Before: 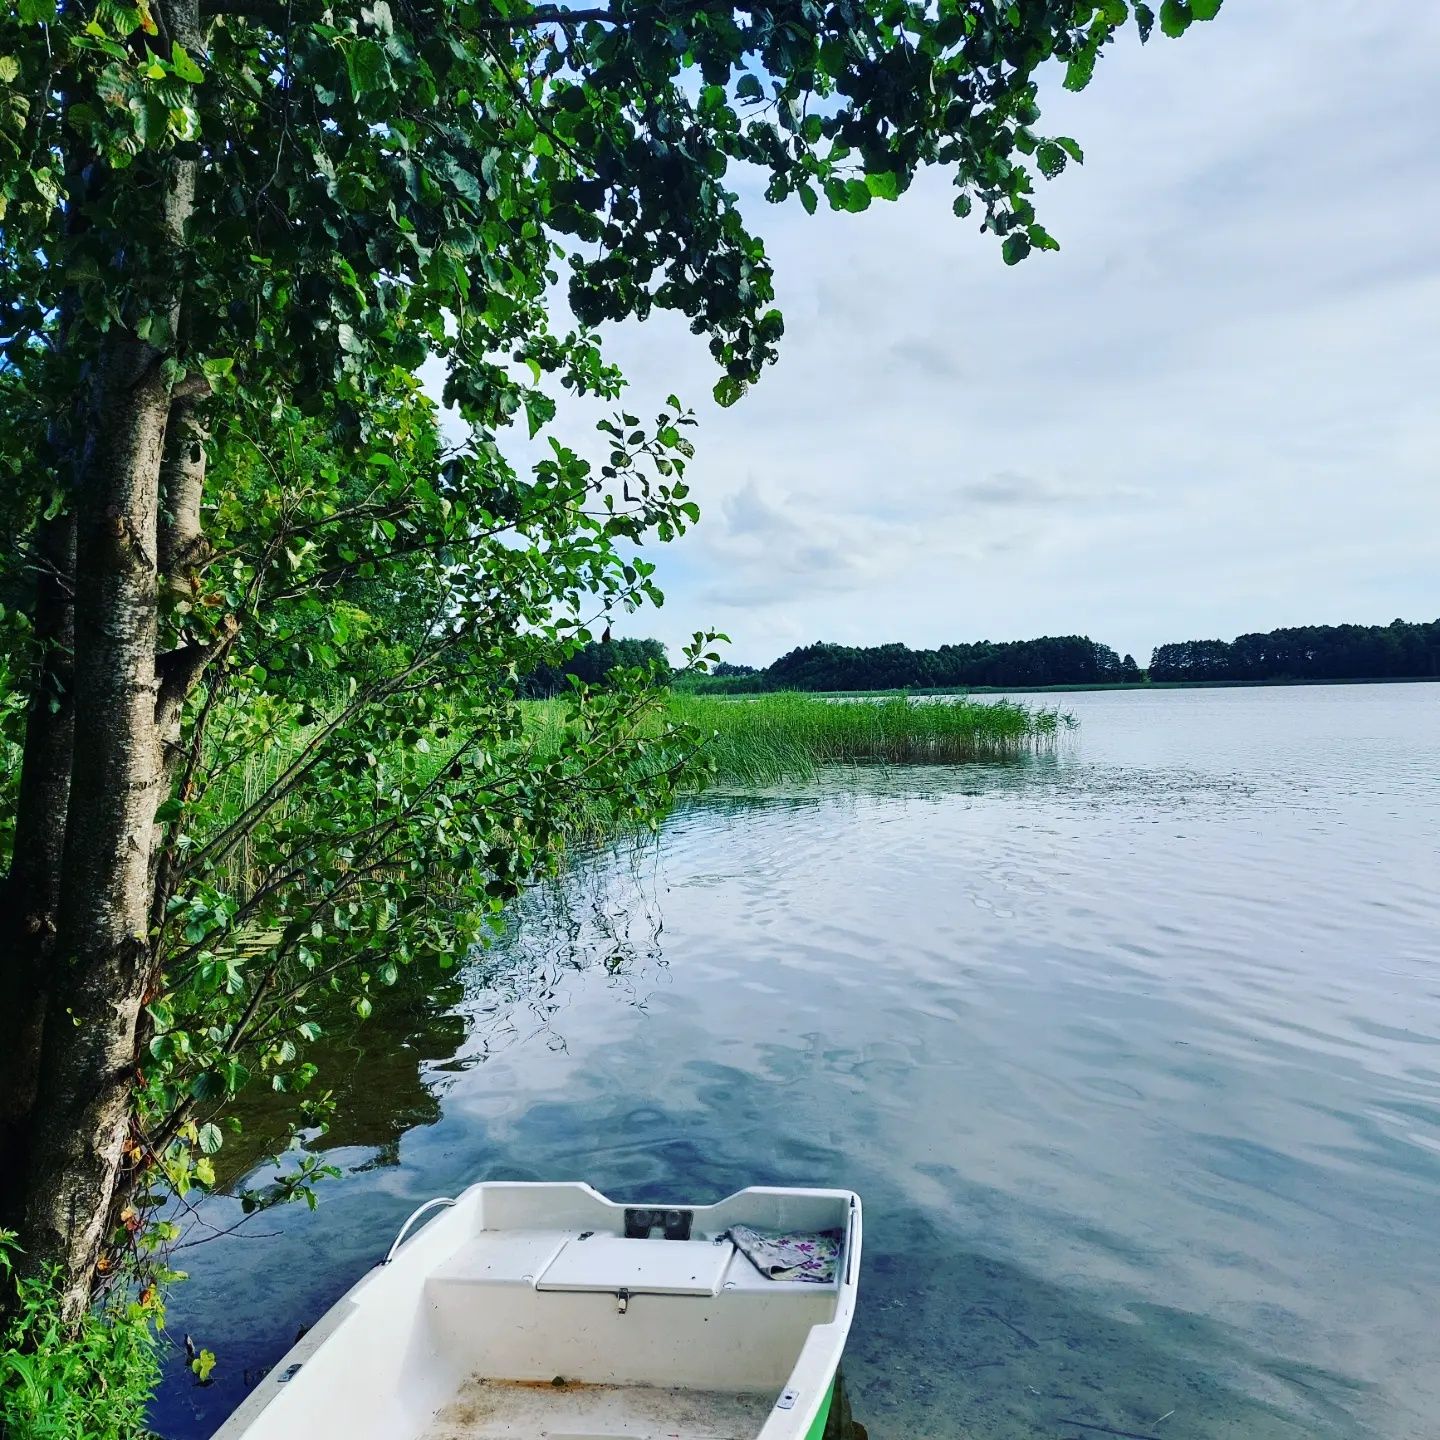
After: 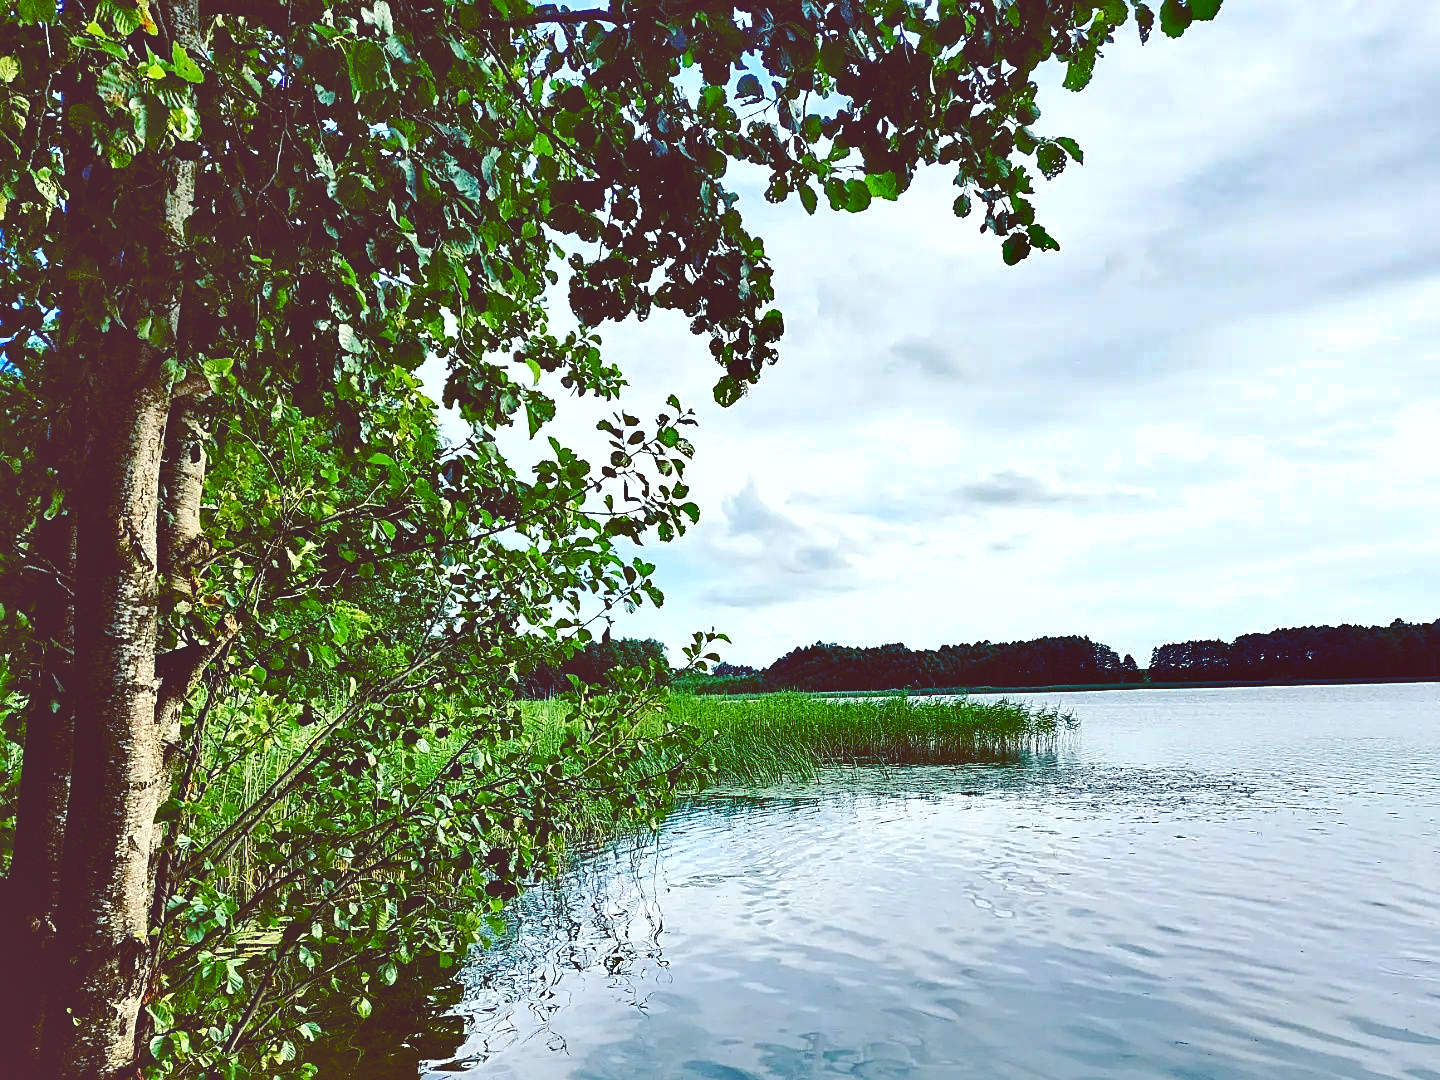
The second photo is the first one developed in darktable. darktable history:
color balance rgb: shadows lift › chroma 3%, shadows lift › hue 280.8°, power › hue 330°, highlights gain › chroma 3%, highlights gain › hue 75.6°, global offset › luminance 2%, perceptual saturation grading › global saturation 20%, perceptual saturation grading › highlights -25%, perceptual saturation grading › shadows 50%, global vibrance 20.33%
sharpen: on, module defaults
color balance: lift [1, 1.015, 1.004, 0.985], gamma [1, 0.958, 0.971, 1.042], gain [1, 0.956, 0.977, 1.044]
shadows and highlights: low approximation 0.01, soften with gaussian
crop: bottom 24.988%
tone equalizer: -8 EV -0.417 EV, -7 EV -0.389 EV, -6 EV -0.333 EV, -5 EV -0.222 EV, -3 EV 0.222 EV, -2 EV 0.333 EV, -1 EV 0.389 EV, +0 EV 0.417 EV, edges refinement/feathering 500, mask exposure compensation -1.25 EV, preserve details no
